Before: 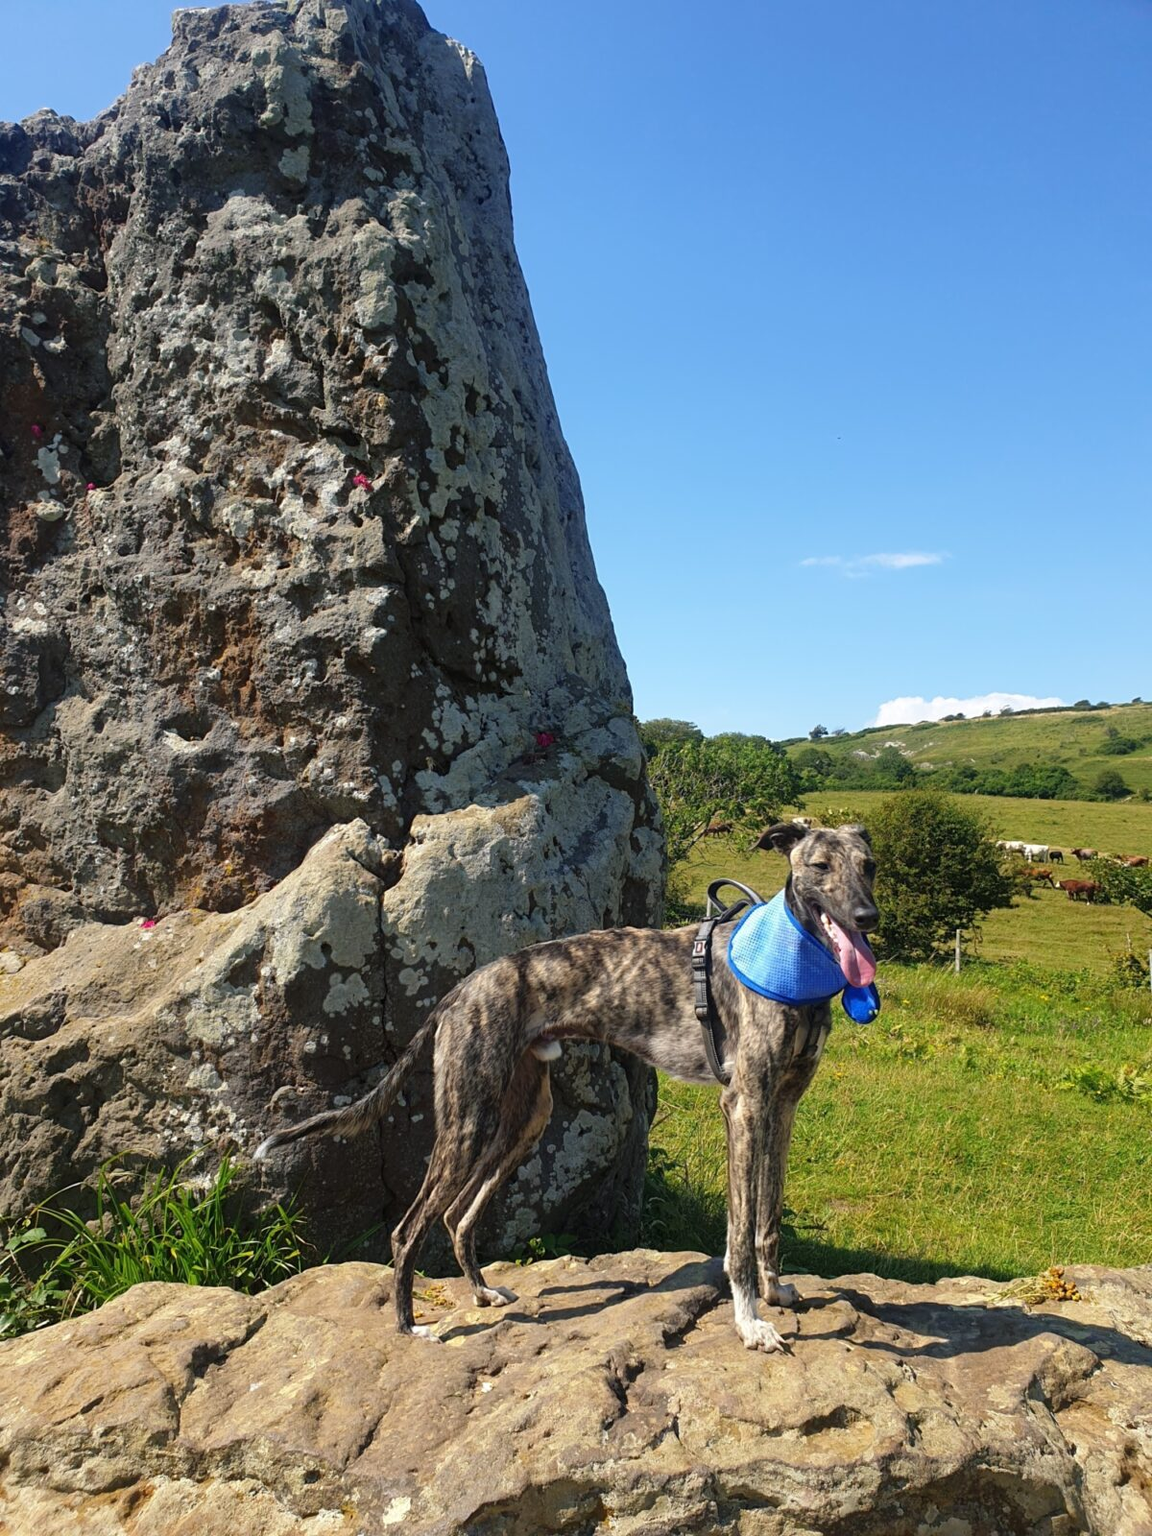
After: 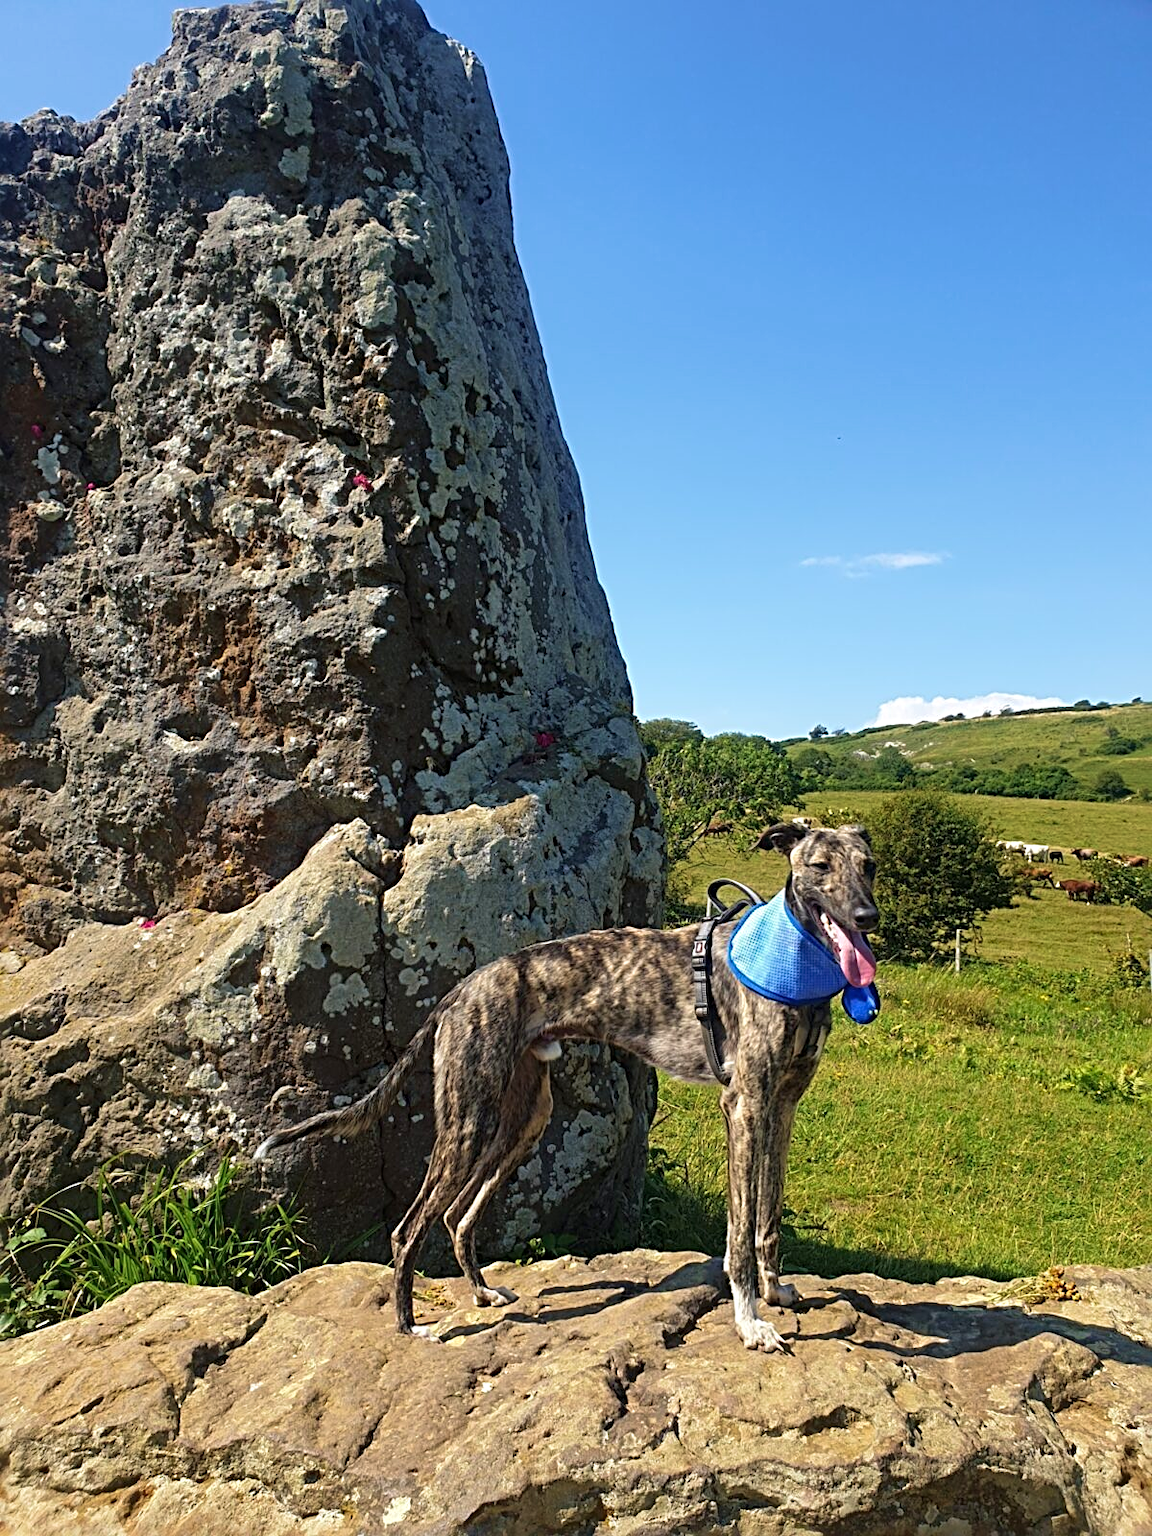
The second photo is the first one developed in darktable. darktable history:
sharpen: radius 3.954
velvia: on, module defaults
